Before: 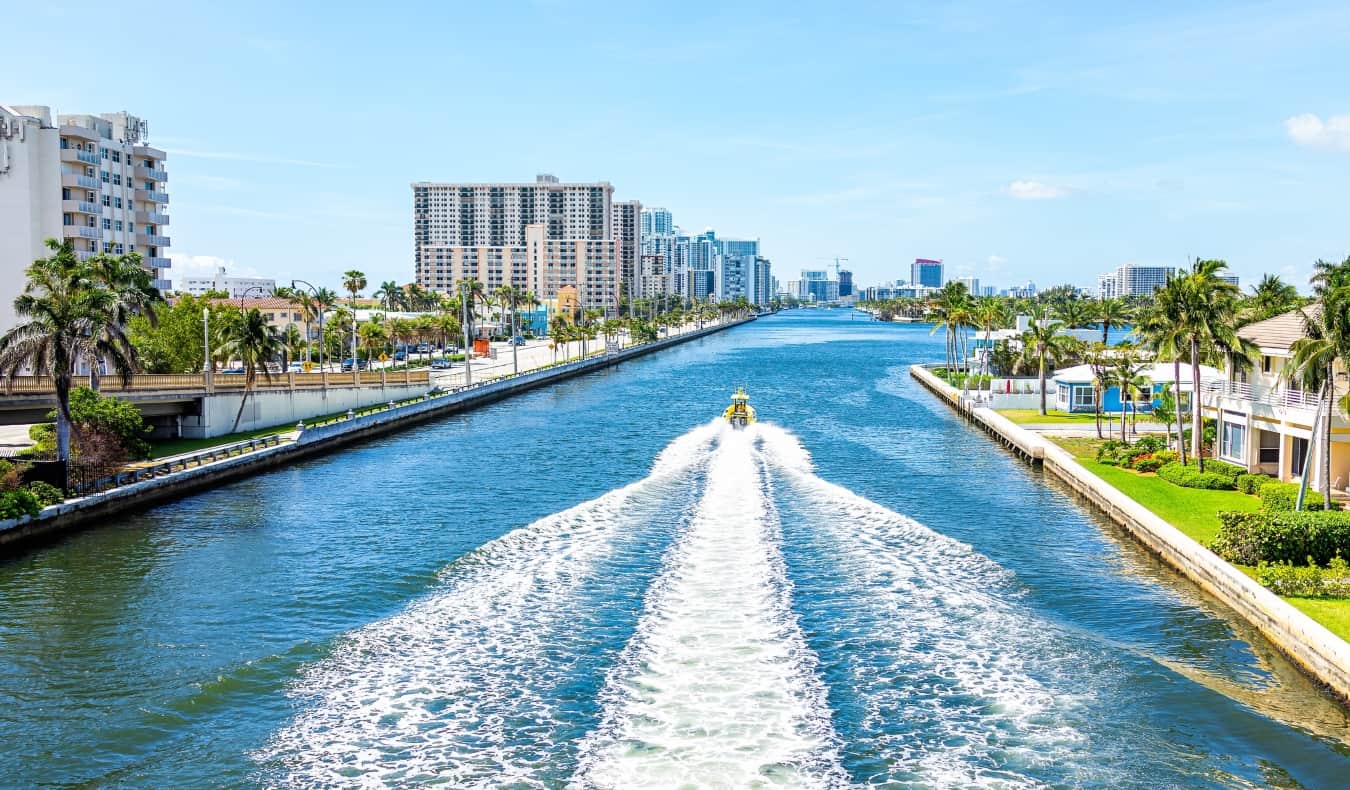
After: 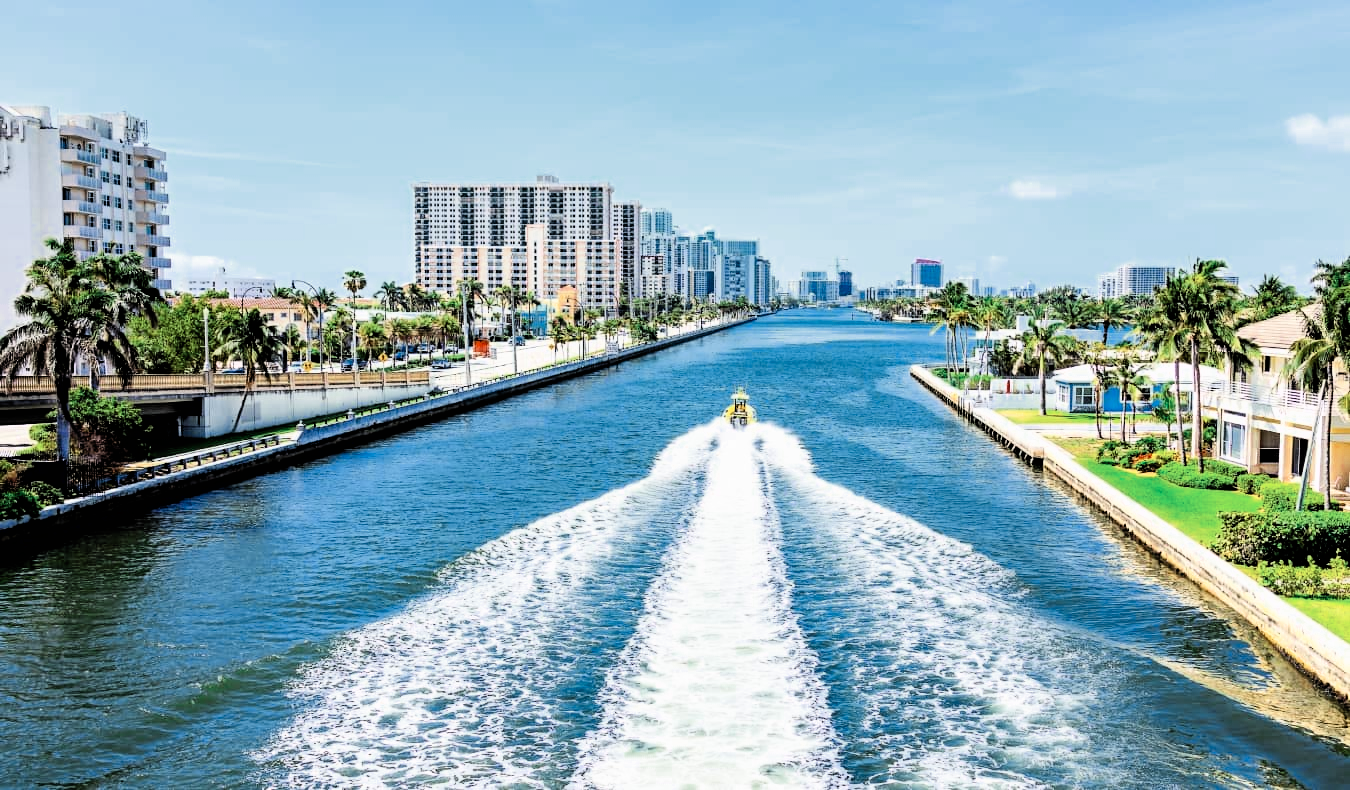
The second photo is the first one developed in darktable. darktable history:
contrast brightness saturation: contrast 0.229, brightness 0.109, saturation 0.291
filmic rgb: black relative exposure -3.69 EV, white relative exposure 2.78 EV, dynamic range scaling -5.24%, hardness 3.03, color science v6 (2022)
color zones: curves: ch0 [(0, 0.5) (0.125, 0.4) (0.25, 0.5) (0.375, 0.4) (0.5, 0.4) (0.625, 0.35) (0.75, 0.35) (0.875, 0.5)]; ch1 [(0, 0.35) (0.125, 0.45) (0.25, 0.35) (0.375, 0.35) (0.5, 0.35) (0.625, 0.35) (0.75, 0.45) (0.875, 0.35)]; ch2 [(0, 0.6) (0.125, 0.5) (0.25, 0.5) (0.375, 0.6) (0.5, 0.6) (0.625, 0.5) (0.75, 0.5) (0.875, 0.5)]
